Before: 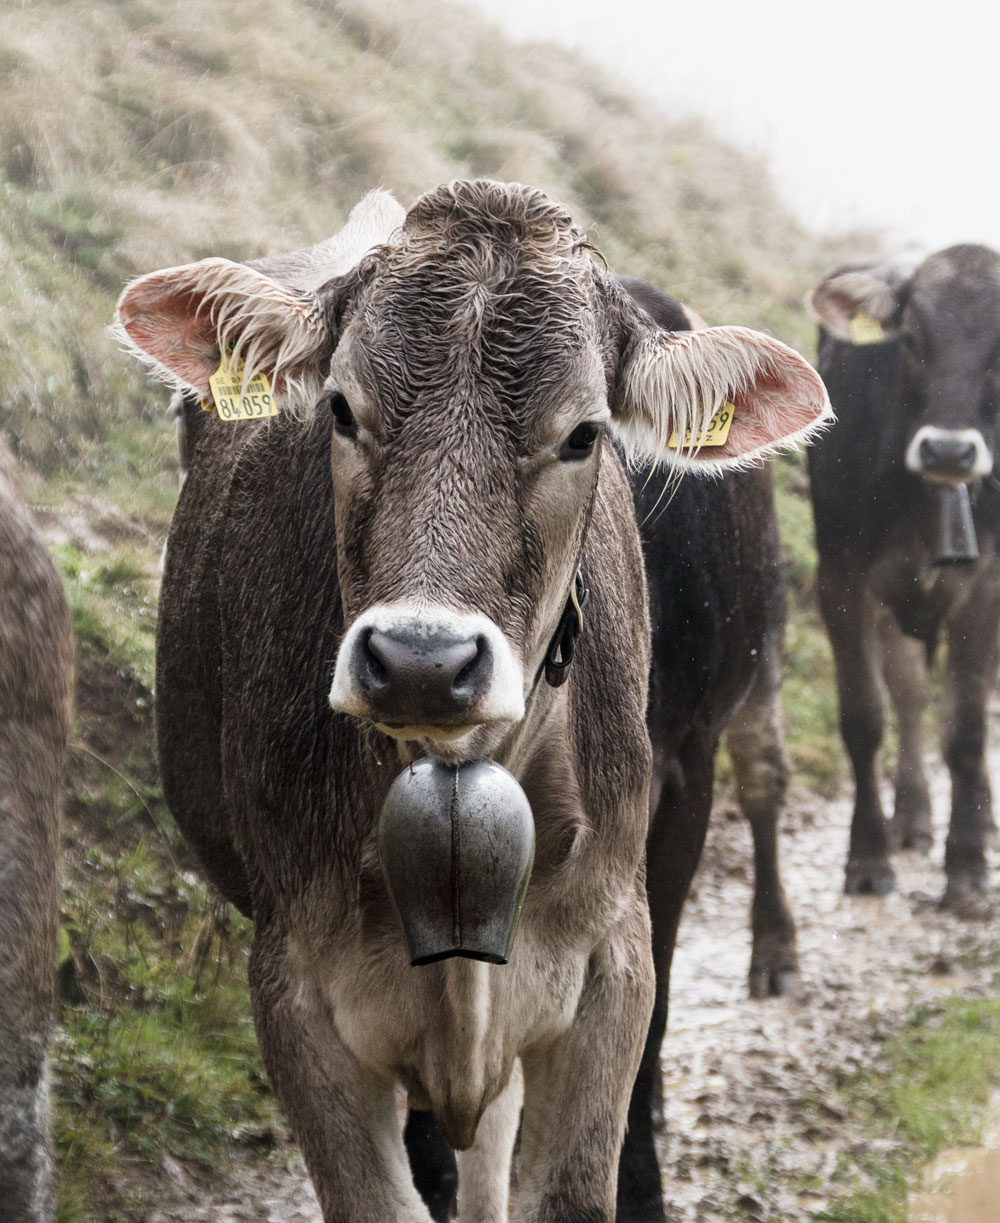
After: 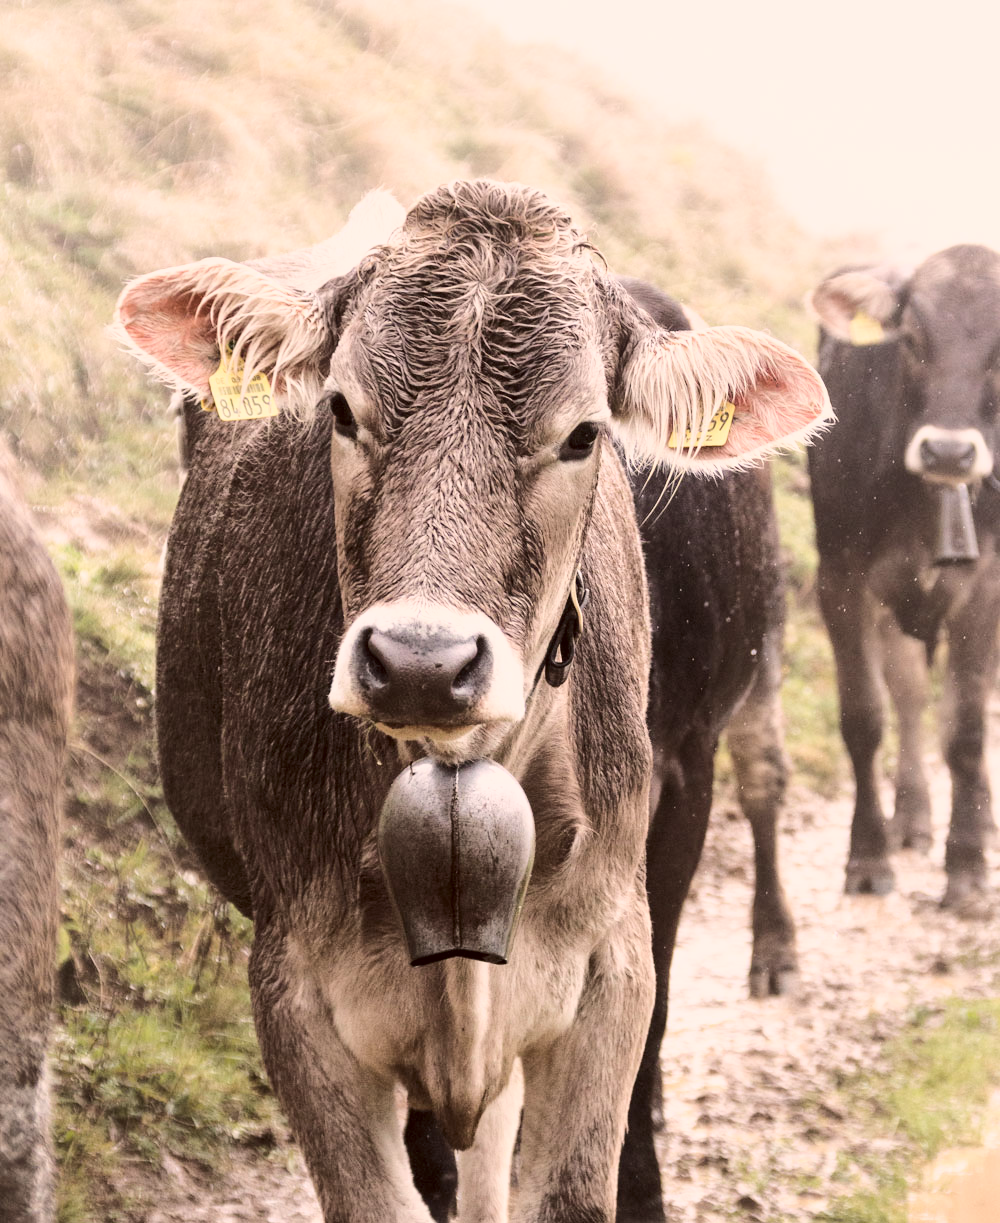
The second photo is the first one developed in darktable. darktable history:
base curve: curves: ch0 [(0, 0) (0.025, 0.046) (0.112, 0.277) (0.467, 0.74) (0.814, 0.929) (1, 0.942)]
color correction: highlights a* 10.21, highlights b* 9.79, shadows a* 8.61, shadows b* 7.88, saturation 0.8
